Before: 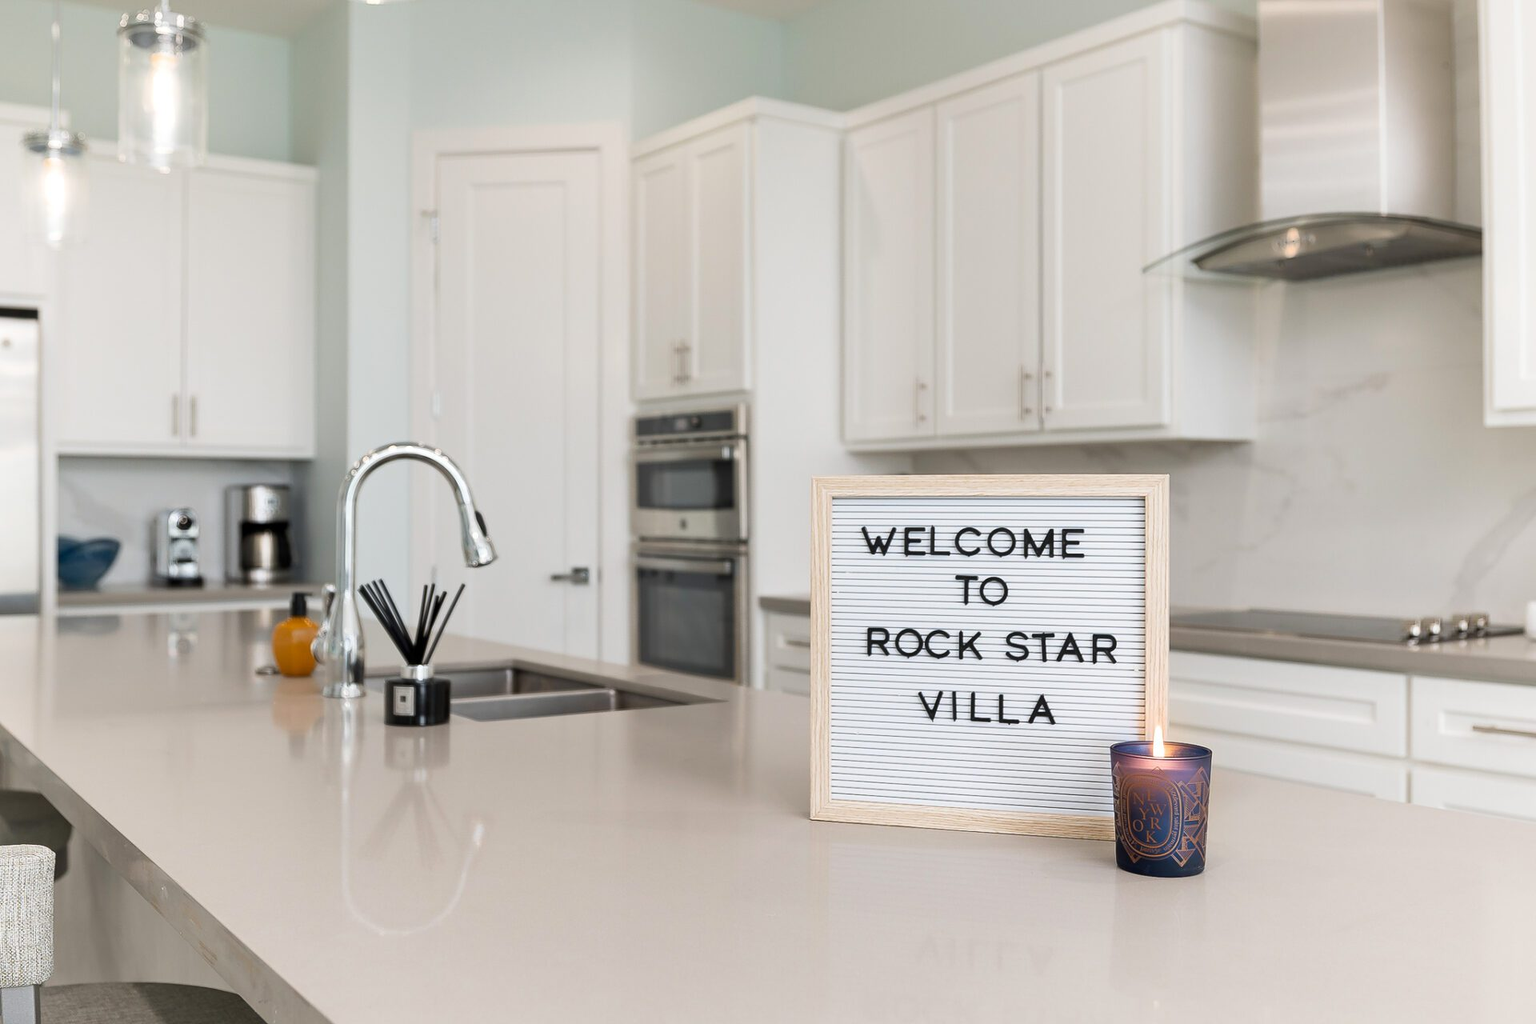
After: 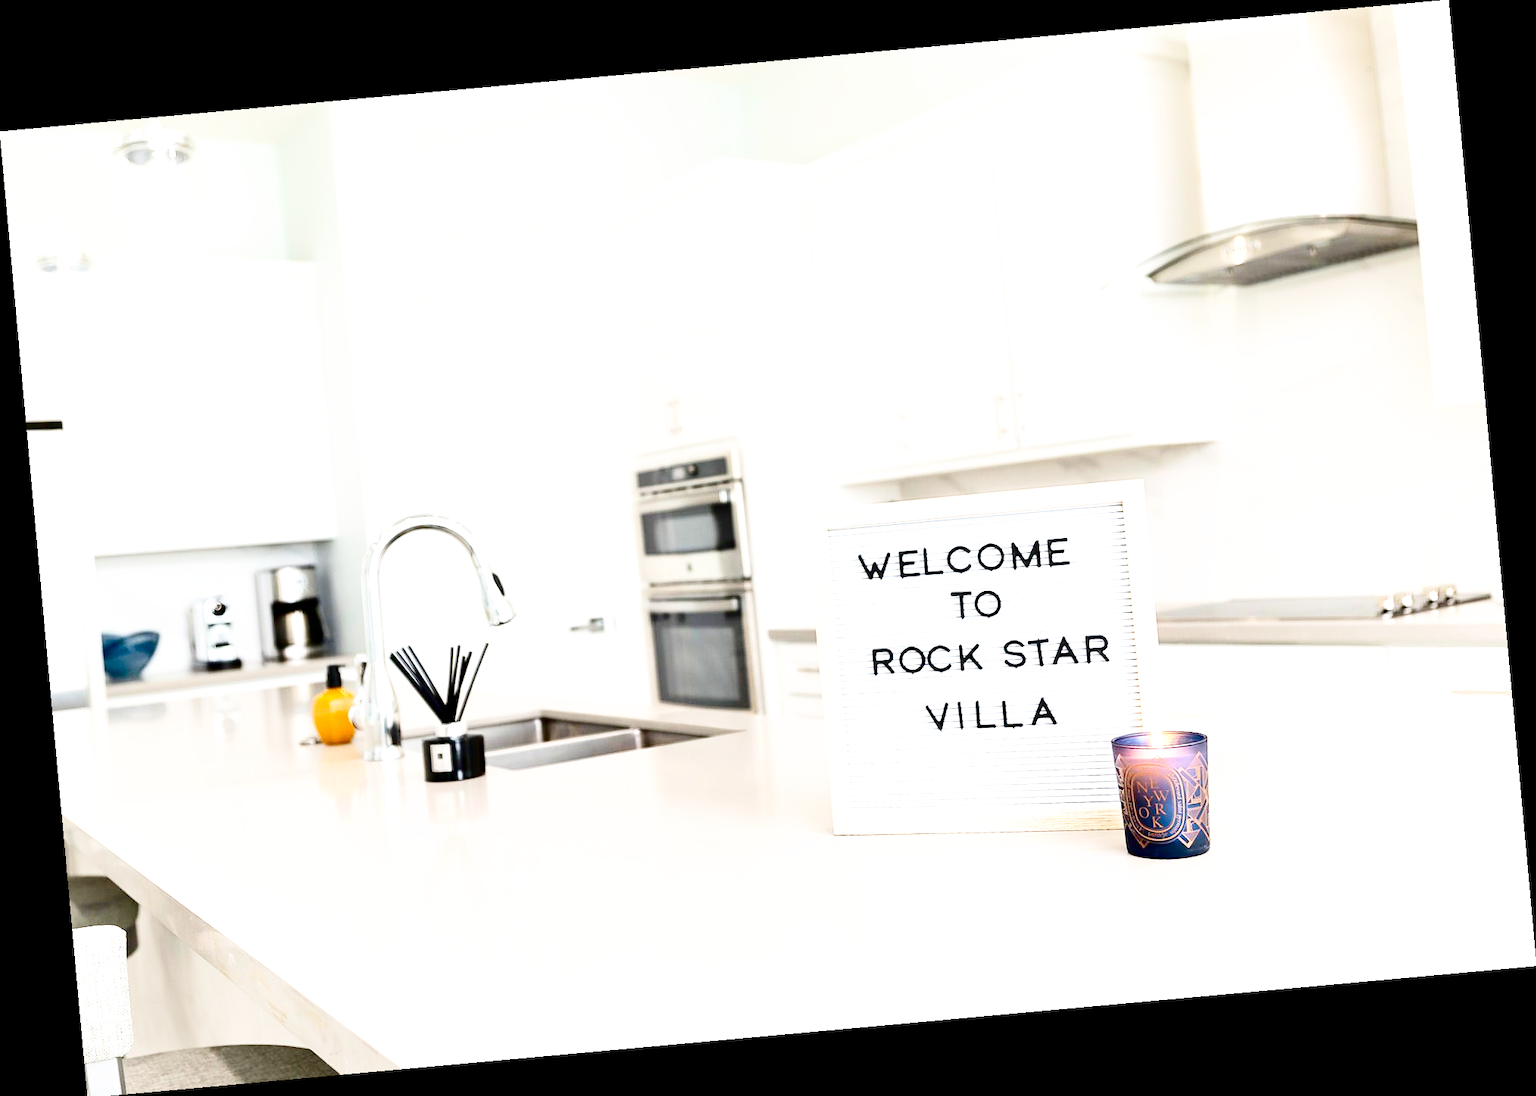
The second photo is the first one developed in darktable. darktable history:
base curve: curves: ch0 [(0, 0) (0.008, 0.007) (0.022, 0.029) (0.048, 0.089) (0.092, 0.197) (0.191, 0.399) (0.275, 0.534) (0.357, 0.65) (0.477, 0.78) (0.542, 0.833) (0.799, 0.973) (1, 1)], preserve colors none
contrast brightness saturation: contrast 0.24, brightness -0.24, saturation 0.14
rotate and perspective: rotation -5.2°, automatic cropping off
exposure: black level correction 0, exposure 1 EV, compensate exposure bias true, compensate highlight preservation false
